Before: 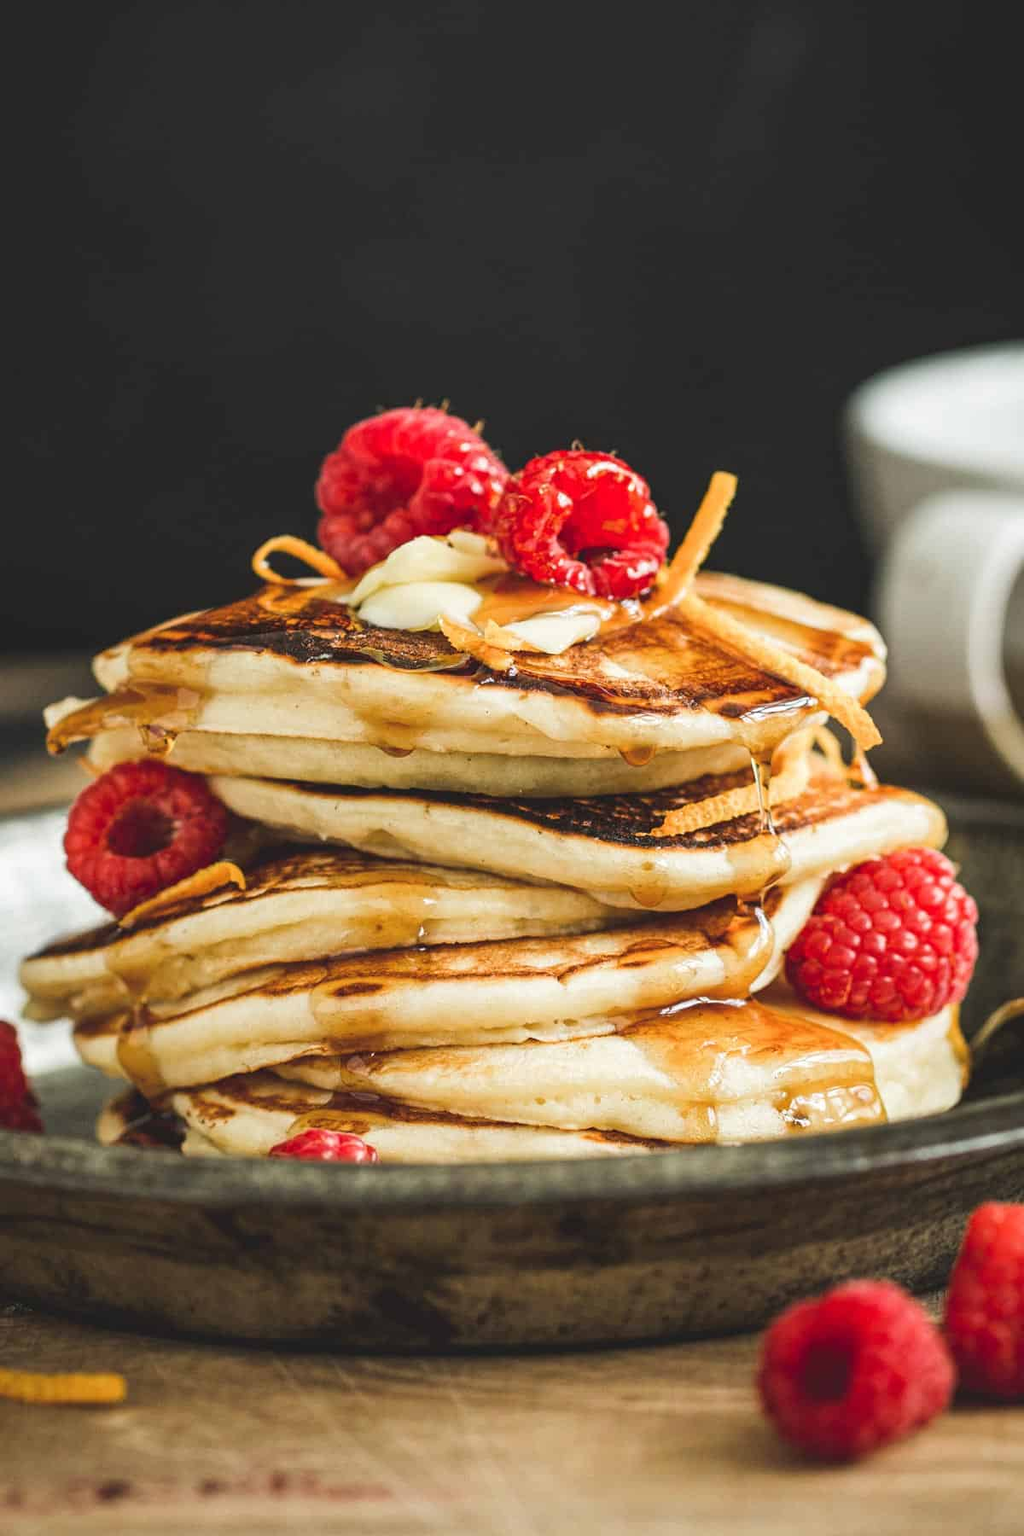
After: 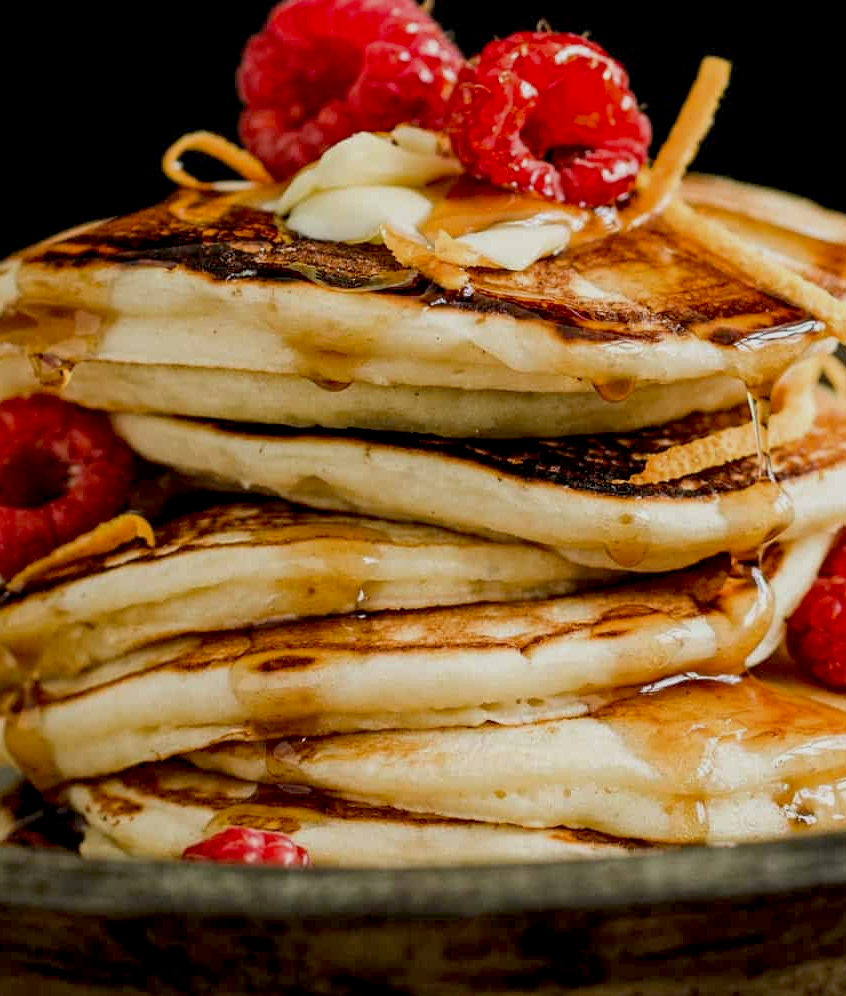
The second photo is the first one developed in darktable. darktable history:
crop: left 11.123%, top 27.61%, right 18.3%, bottom 17.034%
exposure: exposure -0.582 EV, compensate highlight preservation false
base curve: curves: ch0 [(0.017, 0) (0.425, 0.441) (0.844, 0.933) (1, 1)], preserve colors none
